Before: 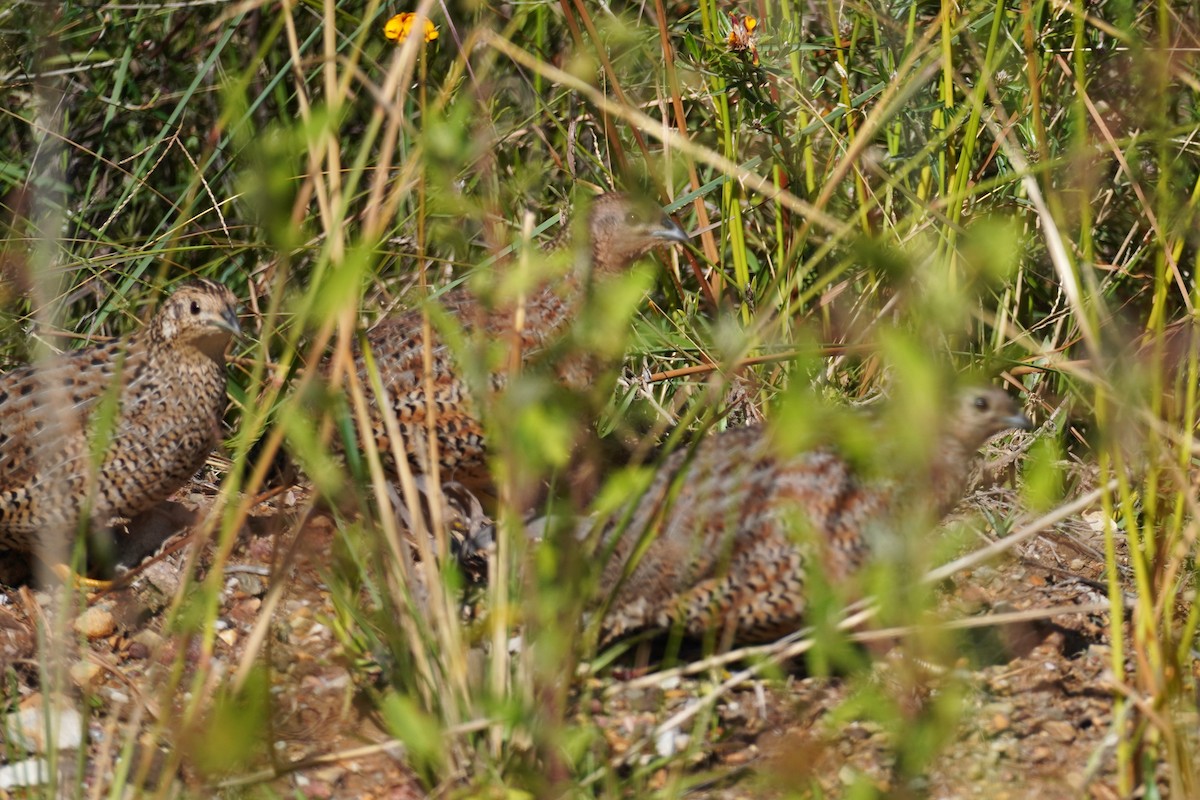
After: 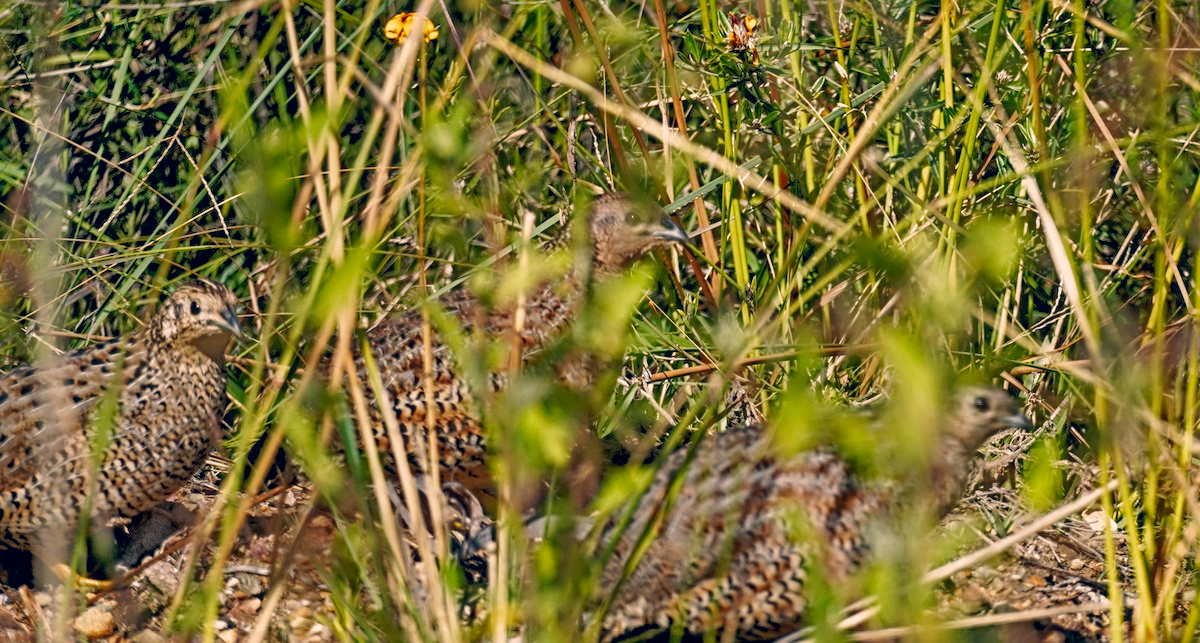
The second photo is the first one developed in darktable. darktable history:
crop: bottom 19.549%
sharpen: radius 4.844
local contrast: on, module defaults
tone equalizer: -8 EV -0.529 EV, -7 EV -0.308 EV, -6 EV -0.106 EV, -5 EV 0.44 EV, -4 EV 0.947 EV, -3 EV 0.789 EV, -2 EV -0.011 EV, -1 EV 0.144 EV, +0 EV -0.006 EV
color correction: highlights a* 10.29, highlights b* 14.16, shadows a* -10.17, shadows b* -14.9
shadows and highlights: shadows 37.69, highlights -28, soften with gaussian
filmic rgb: middle gray luminance 9.15%, black relative exposure -10.53 EV, white relative exposure 3.45 EV, target black luminance 0%, hardness 5.97, latitude 59.48%, contrast 1.086, highlights saturation mix 3.66%, shadows ↔ highlights balance 28.7%, preserve chrominance no, color science v4 (2020)
